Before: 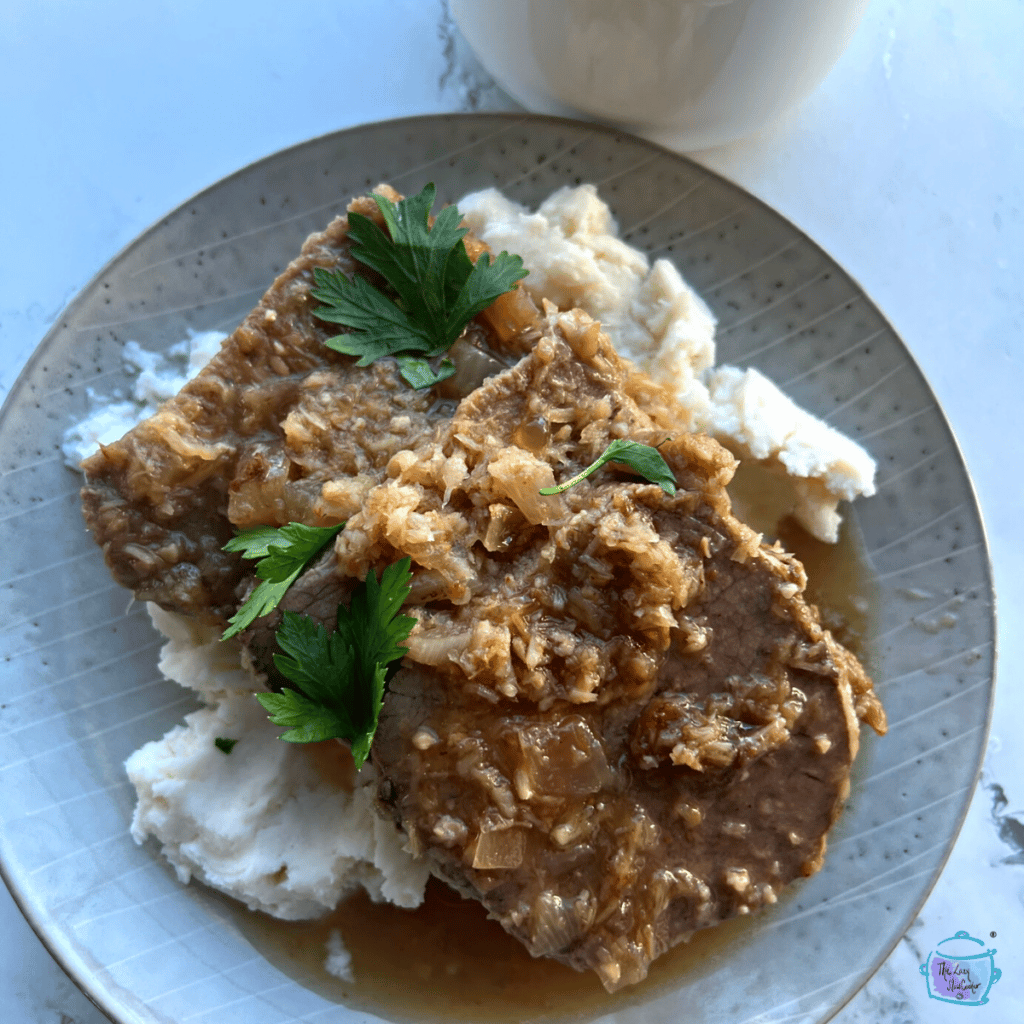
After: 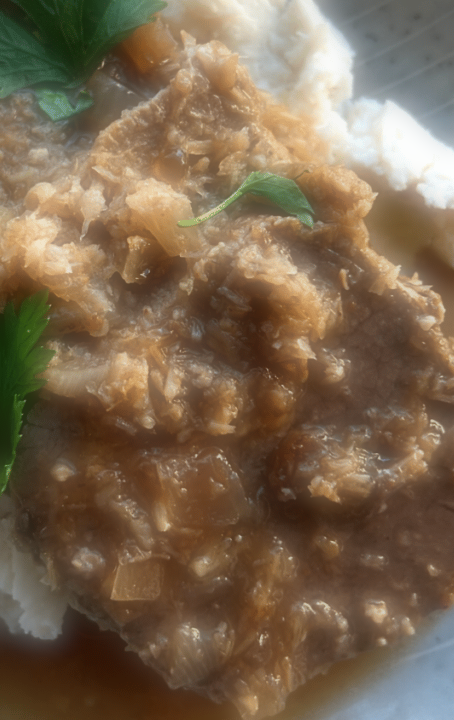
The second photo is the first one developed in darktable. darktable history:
crop: left 35.432%, top 26.233%, right 20.145%, bottom 3.432%
soften: on, module defaults
